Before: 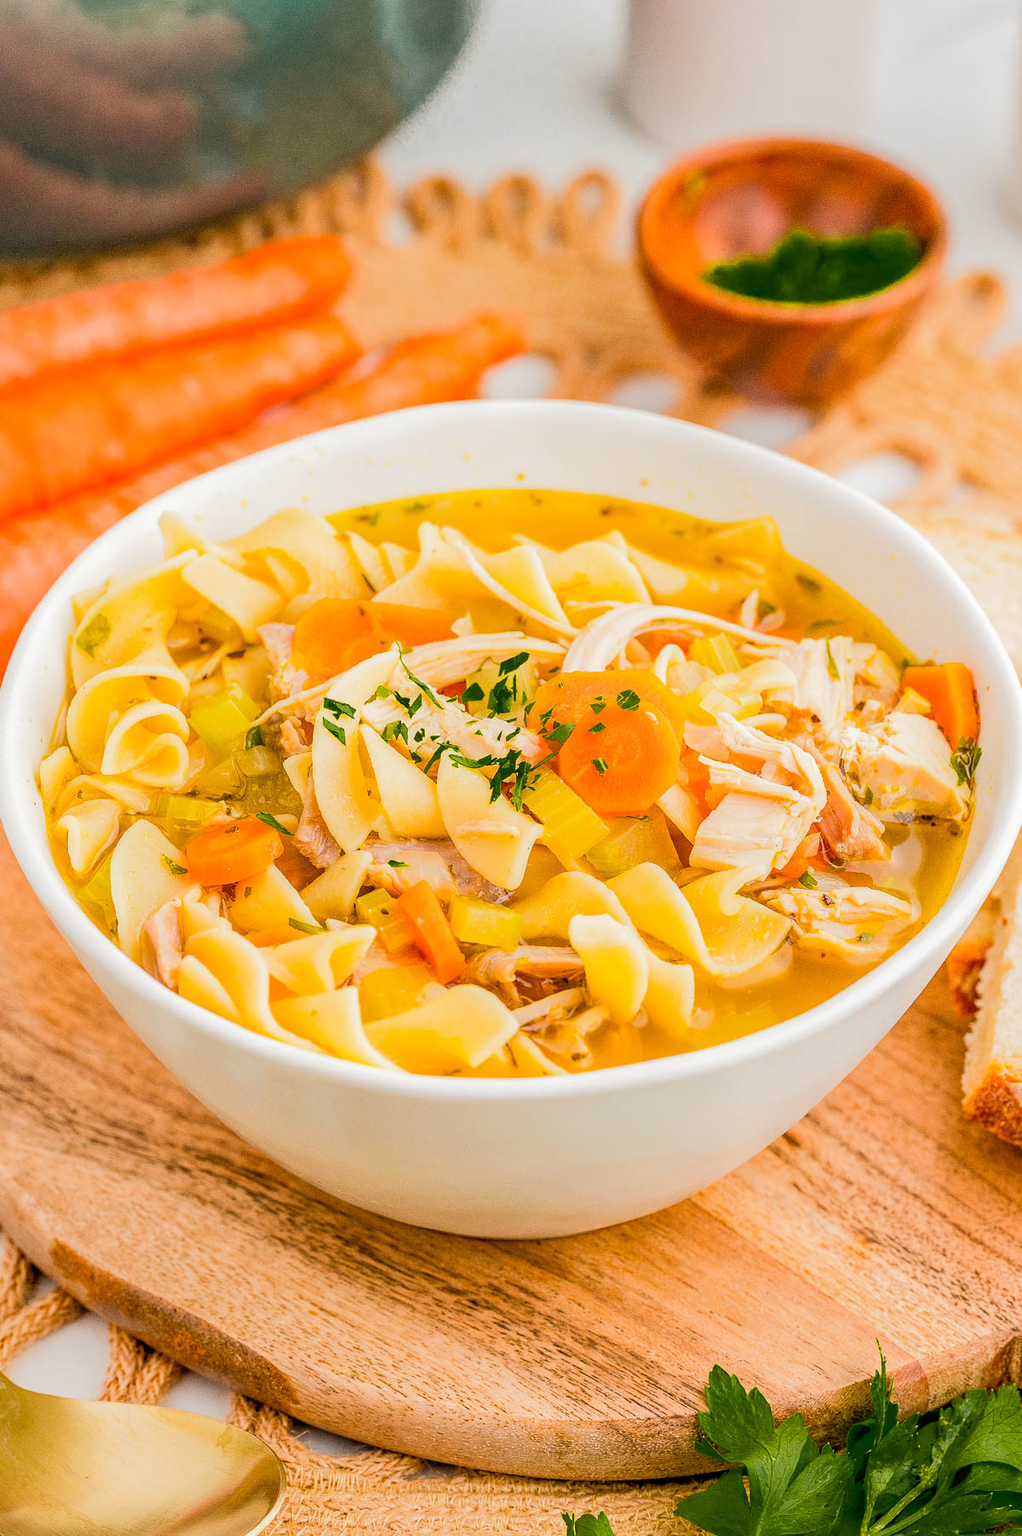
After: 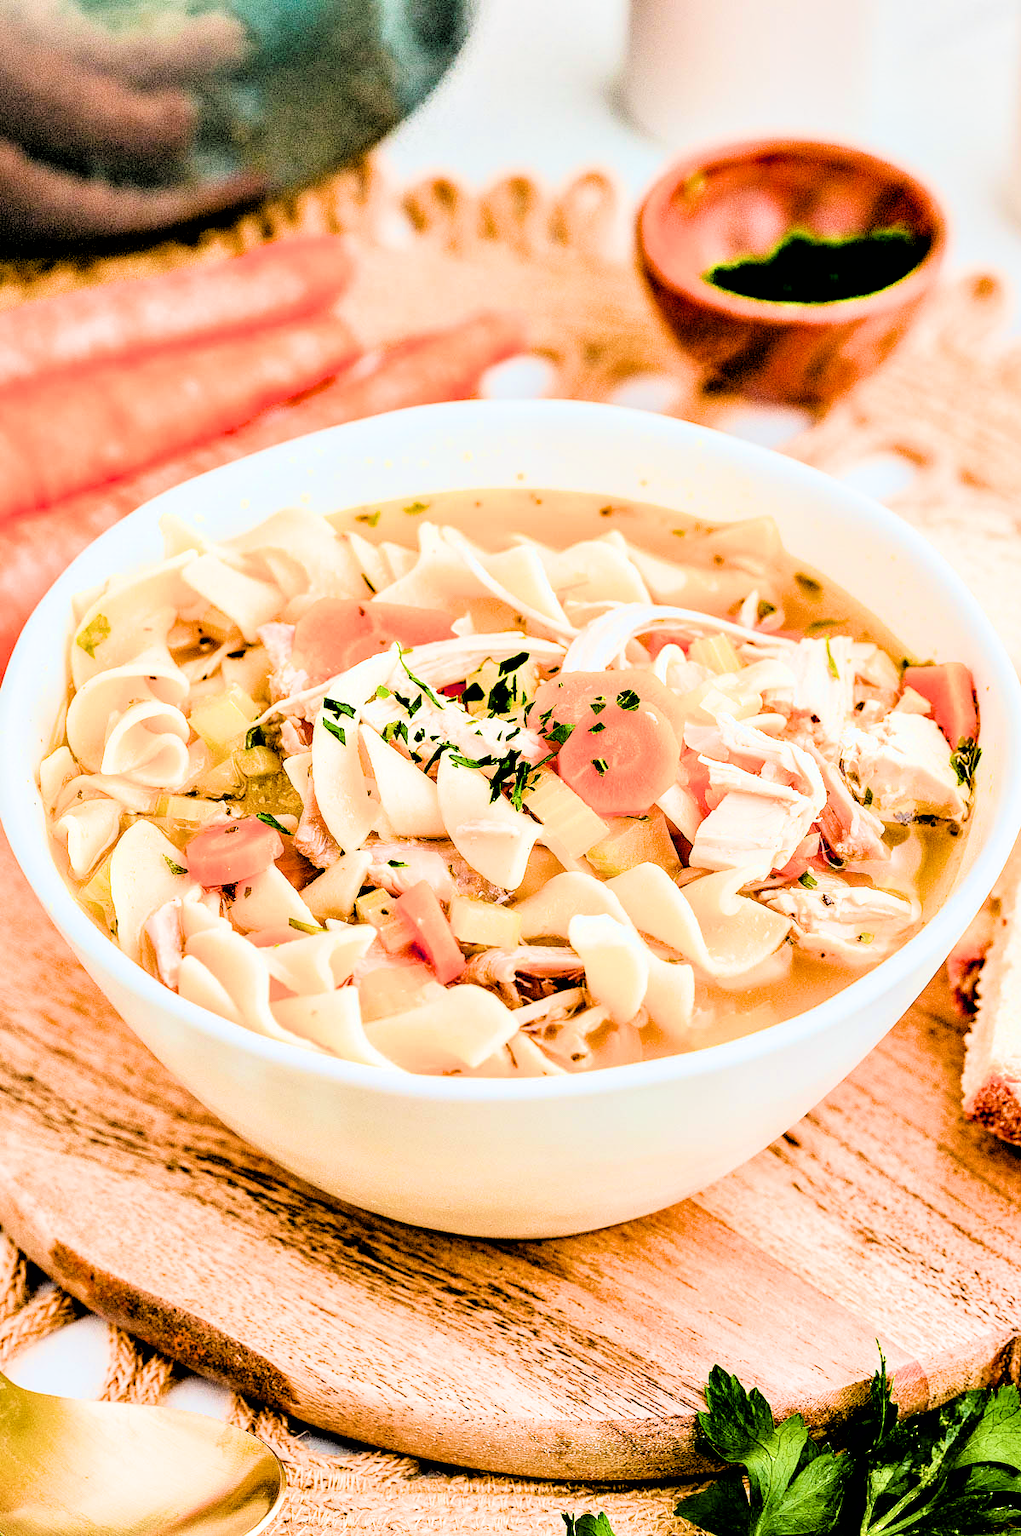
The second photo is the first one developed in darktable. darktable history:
contrast equalizer: octaves 7, y [[0.6 ×6], [0.55 ×6], [0 ×6], [0 ×6], [0 ×6]]
exposure: black level correction 0, exposure 0.694 EV, compensate highlight preservation false
filmic rgb: black relative exposure -2.76 EV, white relative exposure 4.56 EV, hardness 1.78, contrast 1.236, color science v6 (2022)
color balance rgb: shadows lift › luminance -19.847%, global offset › chroma 0.067%, global offset › hue 254.18°, perceptual saturation grading › global saturation 25.097%, perceptual saturation grading › highlights -50.401%, perceptual saturation grading › shadows 30.157%, perceptual brilliance grading › global brilliance -17.946%, perceptual brilliance grading › highlights 28.333%, global vibrance 30.097%, contrast 10.196%
